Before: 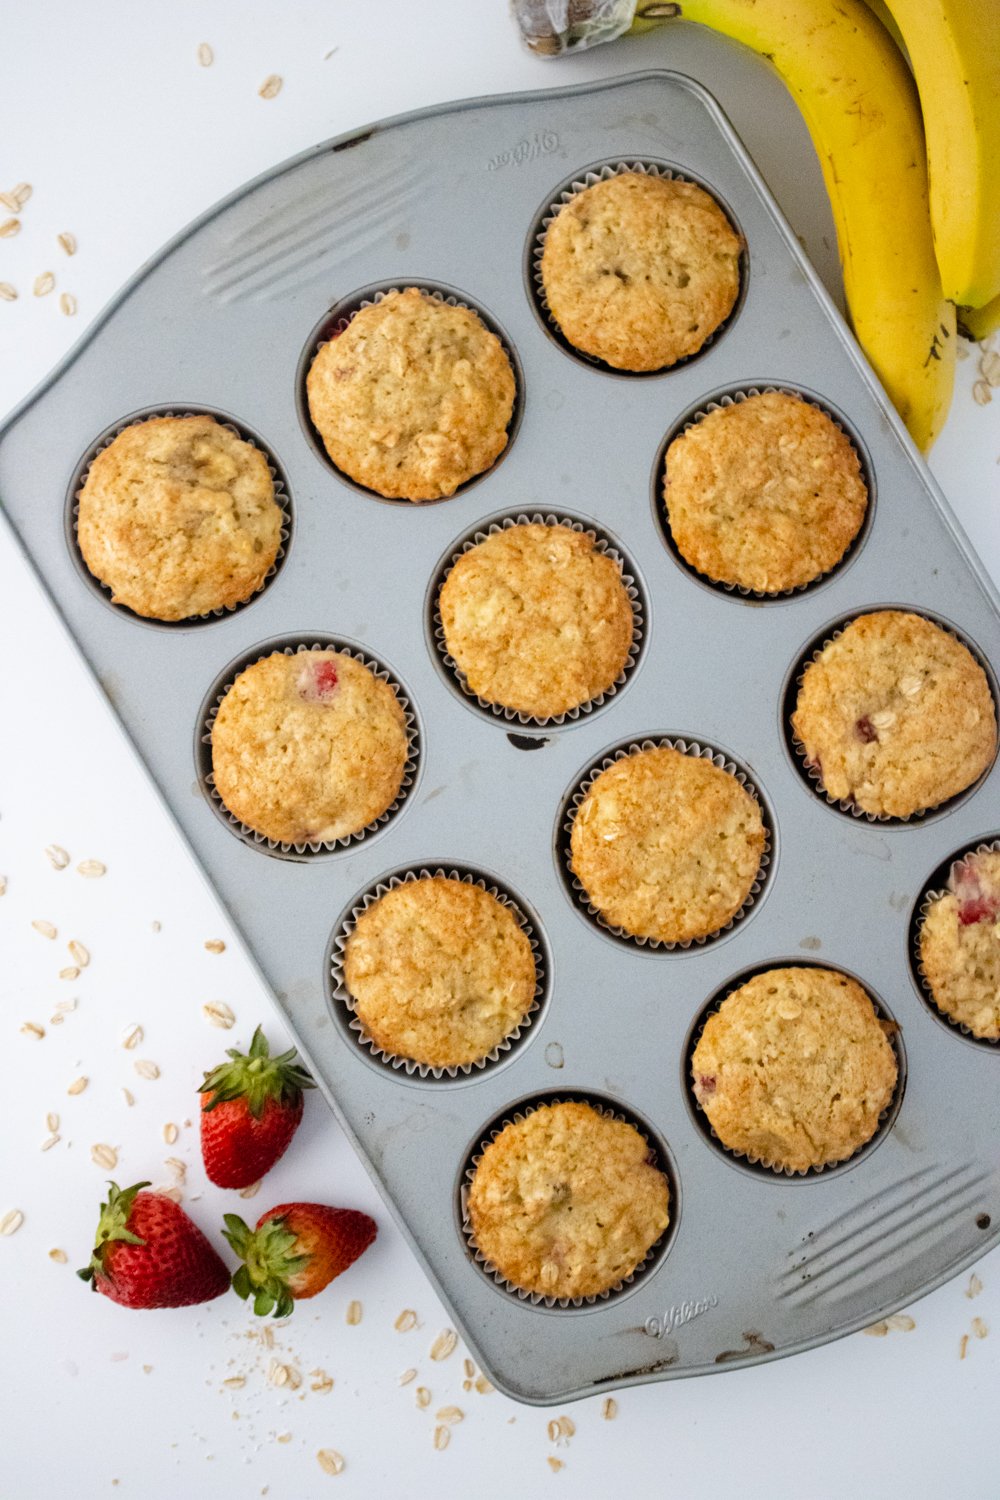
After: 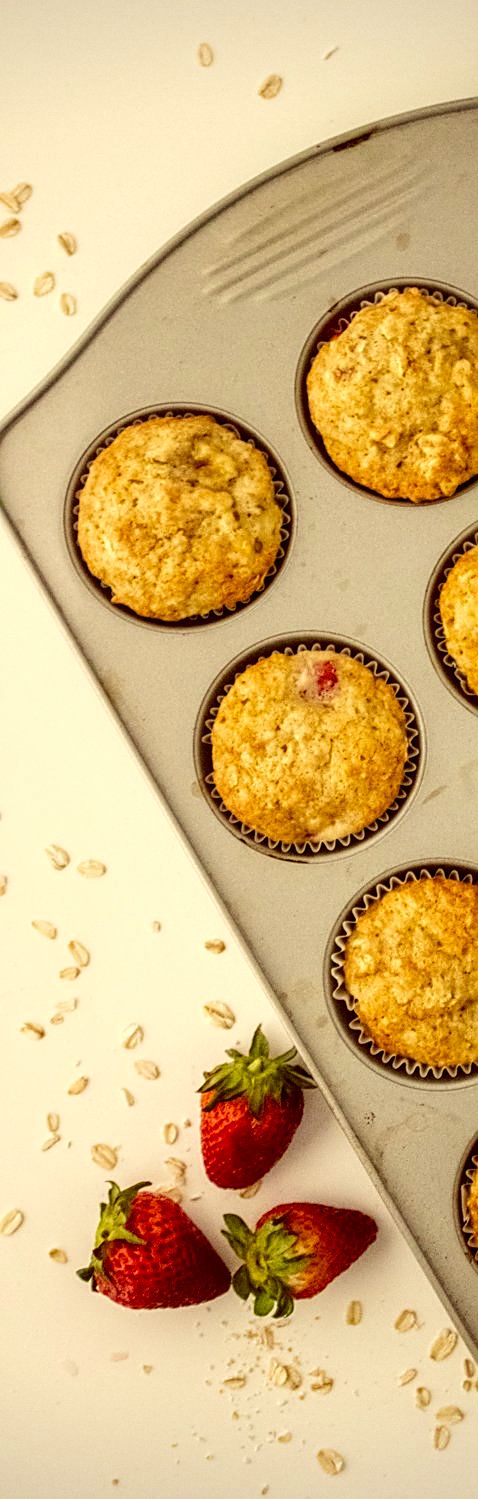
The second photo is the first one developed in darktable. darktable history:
local contrast: highlights 29%, detail 150%
crop and rotate: left 0.011%, top 0%, right 52.179%
velvia: on, module defaults
vignetting: fall-off start 97.37%, fall-off radius 77.93%, width/height ratio 1.118
sharpen: amount 0.489
color correction: highlights a* 1.07, highlights b* 24.19, shadows a* 15.19, shadows b* 25.05
